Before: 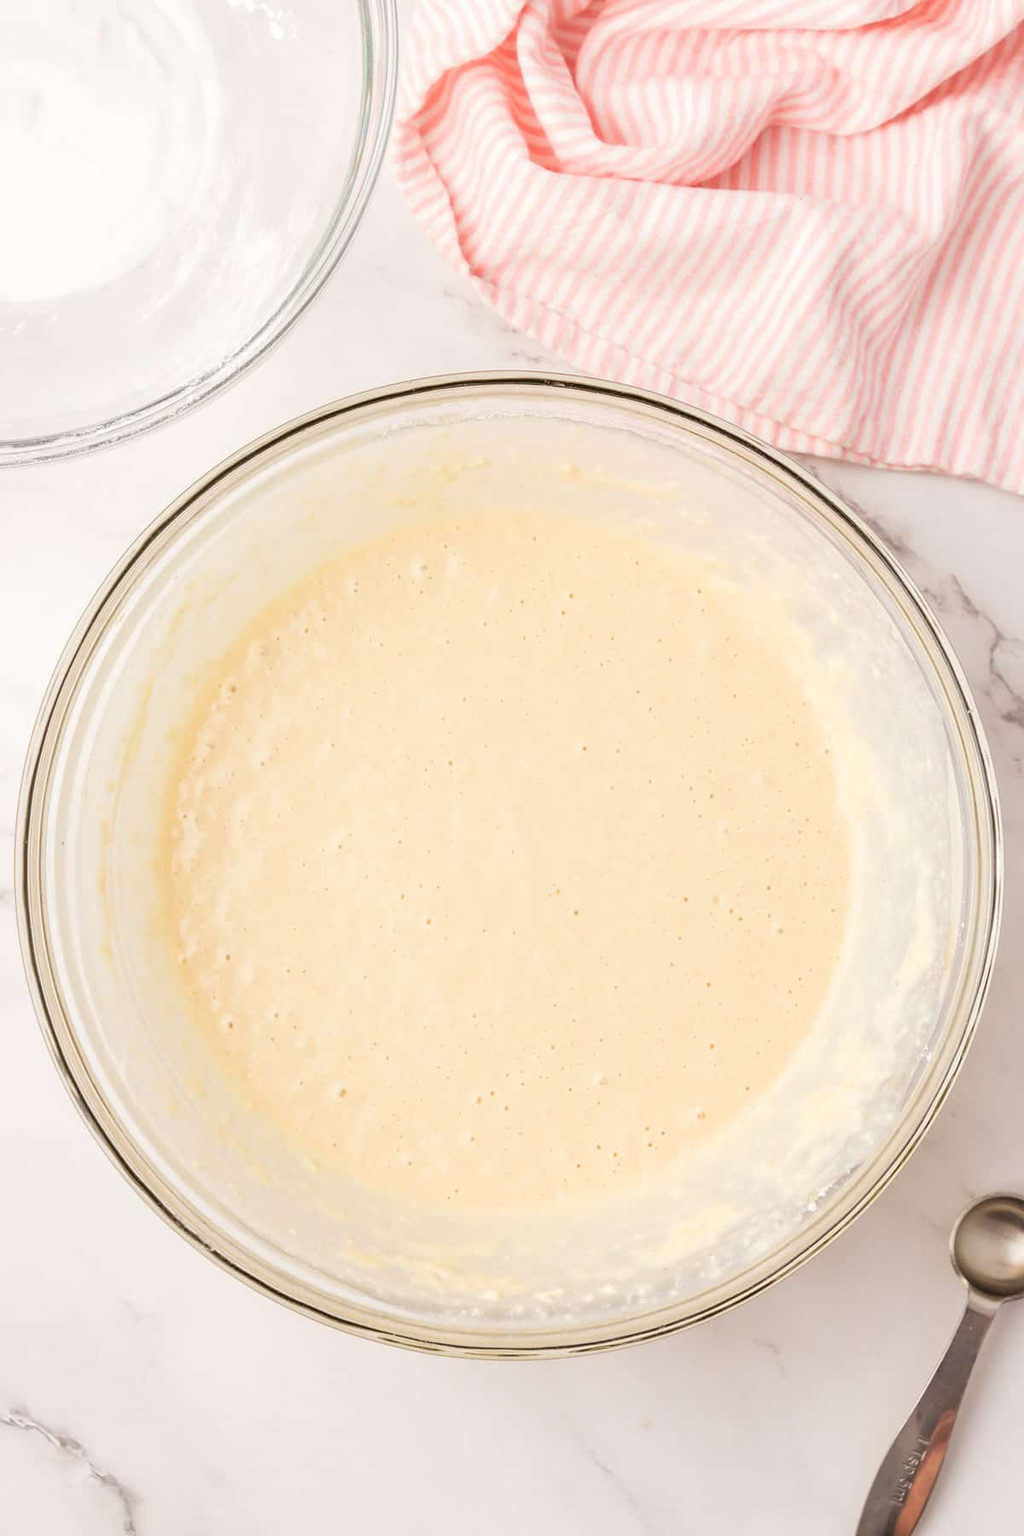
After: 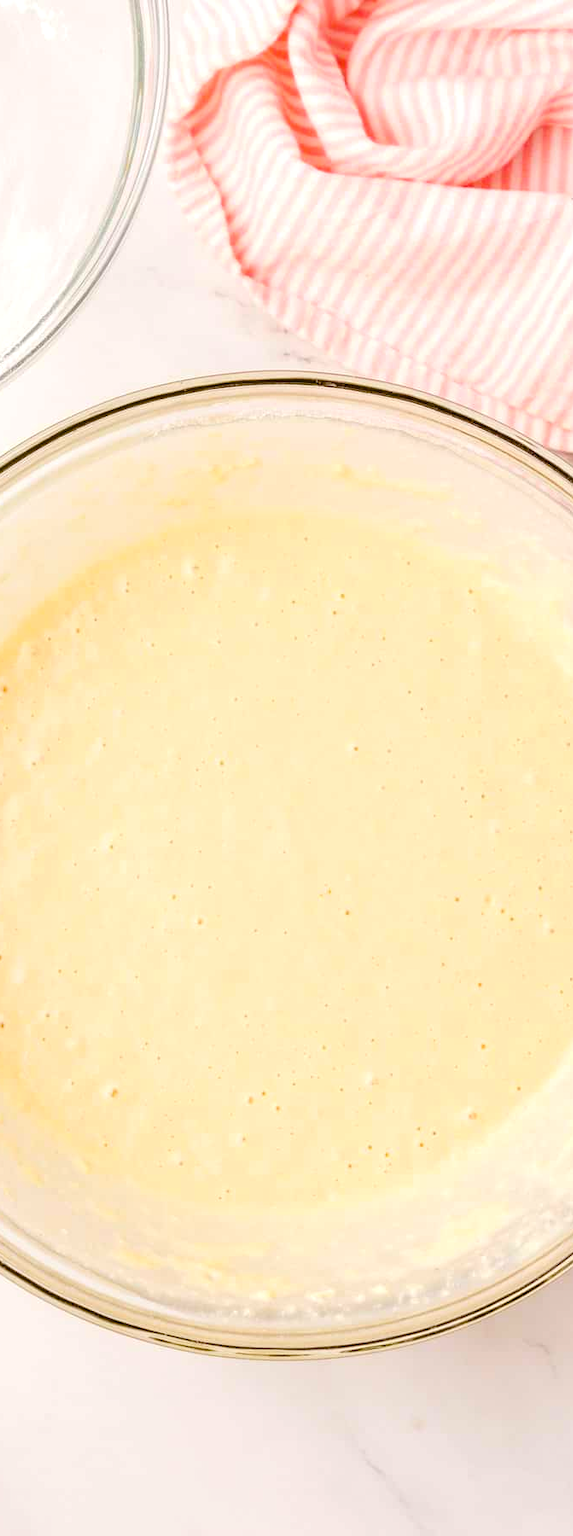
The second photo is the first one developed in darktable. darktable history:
crop and rotate: left 22.388%, right 21.559%
color balance rgb: highlights gain › luminance 9.691%, linear chroma grading › shadows -9.314%, linear chroma grading › global chroma 19.61%, perceptual saturation grading › global saturation 20%, perceptual saturation grading › highlights -14.116%, perceptual saturation grading › shadows 49.866%, global vibrance 20%
